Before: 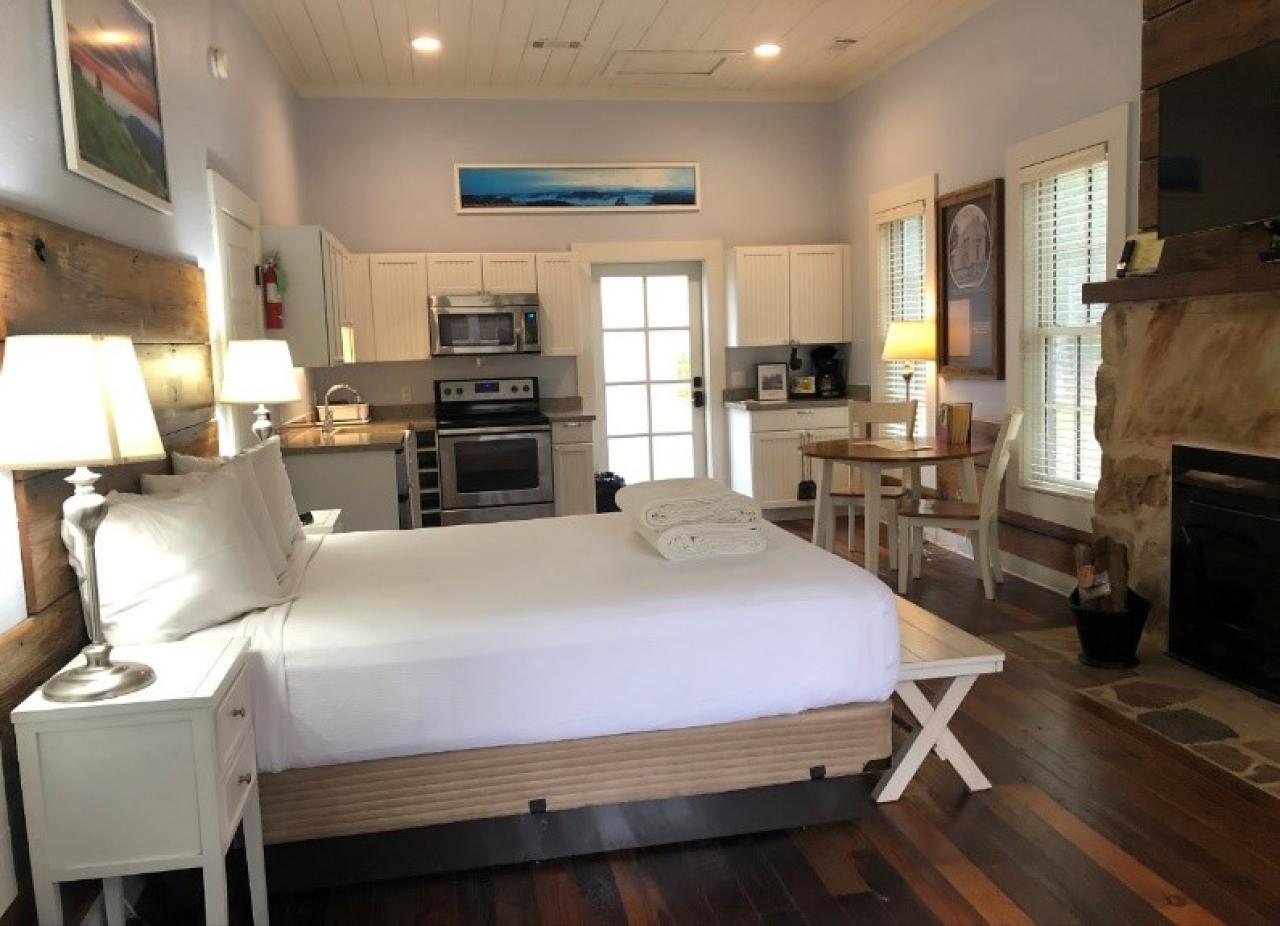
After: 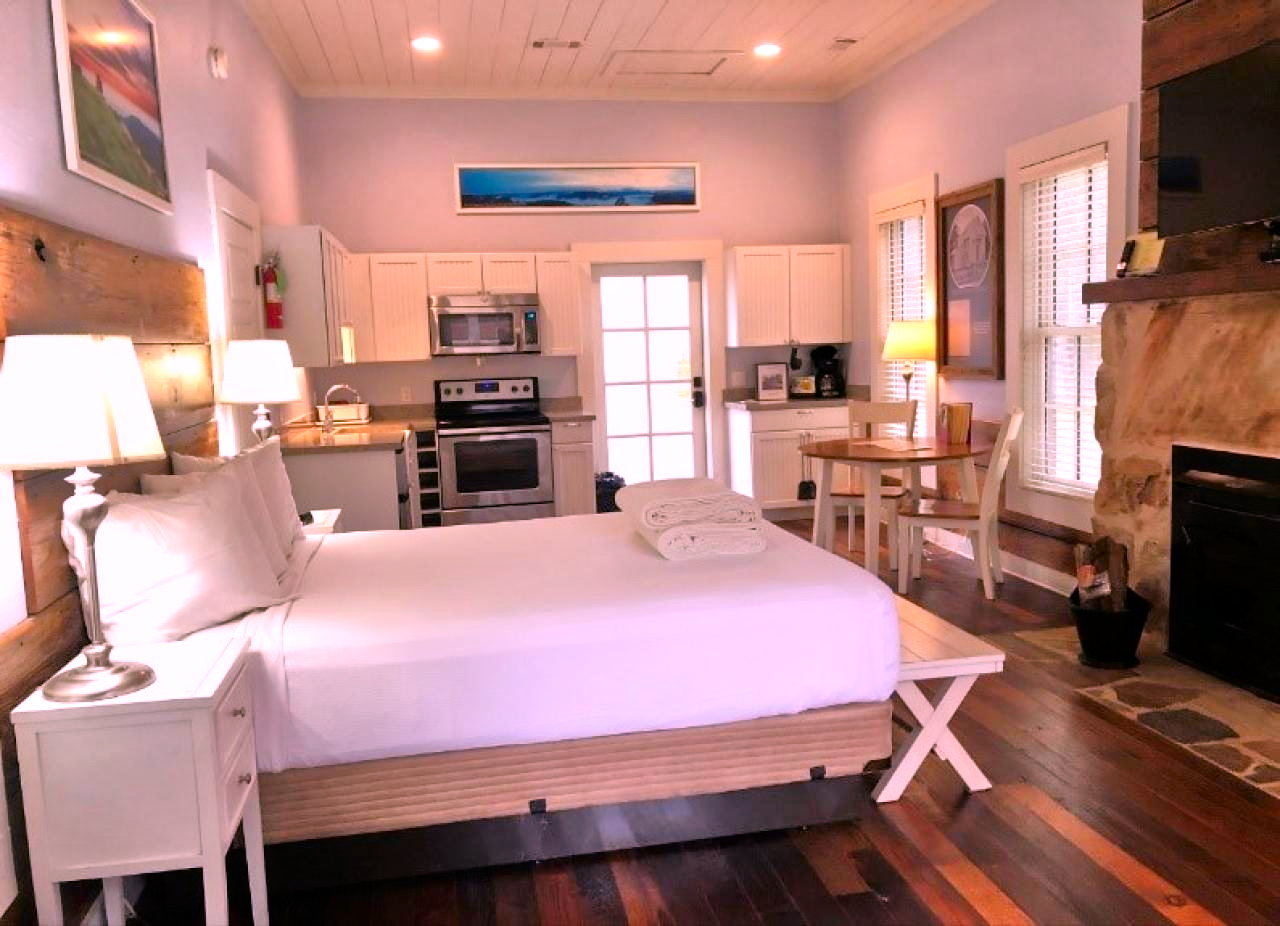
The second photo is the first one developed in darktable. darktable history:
contrast brightness saturation: contrast 0.13, brightness -0.05, saturation 0.16
white balance: red 1.188, blue 1.11
tone equalizer: -7 EV 0.15 EV, -6 EV 0.6 EV, -5 EV 1.15 EV, -4 EV 1.33 EV, -3 EV 1.15 EV, -2 EV 0.6 EV, -1 EV 0.15 EV, mask exposure compensation -0.5 EV
